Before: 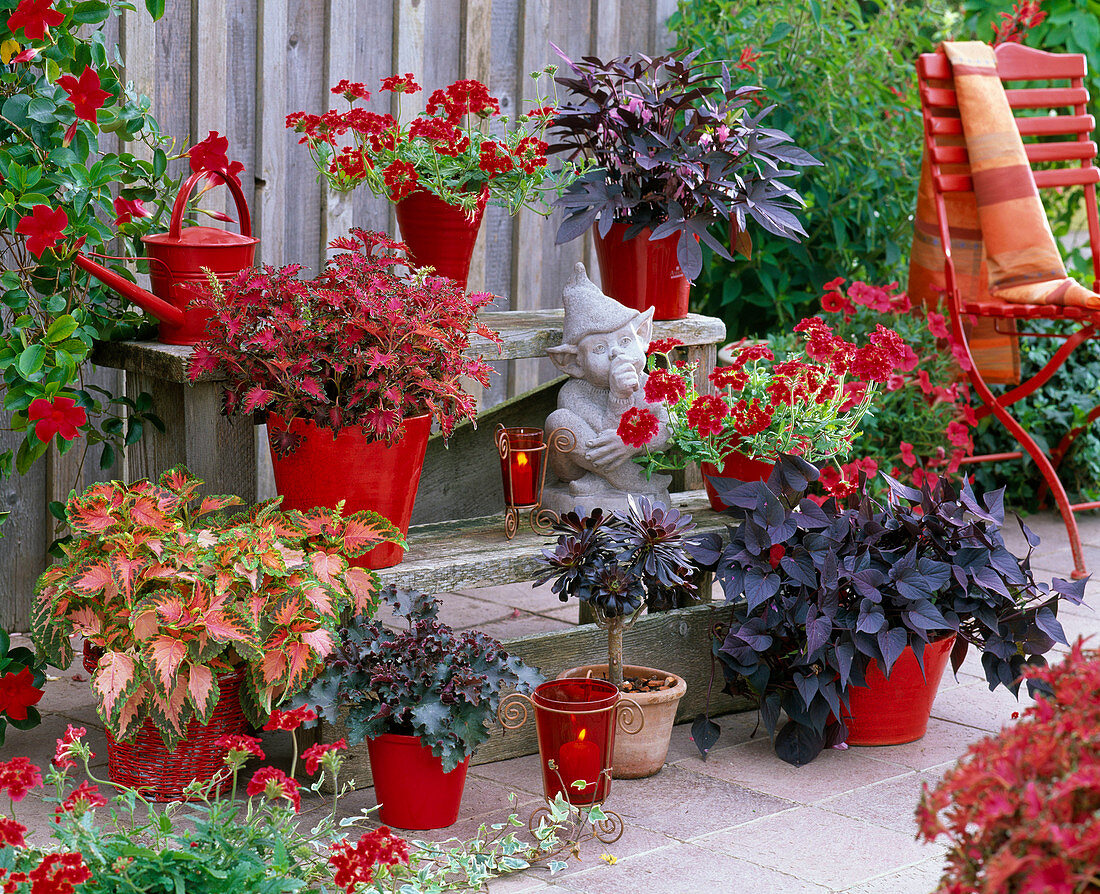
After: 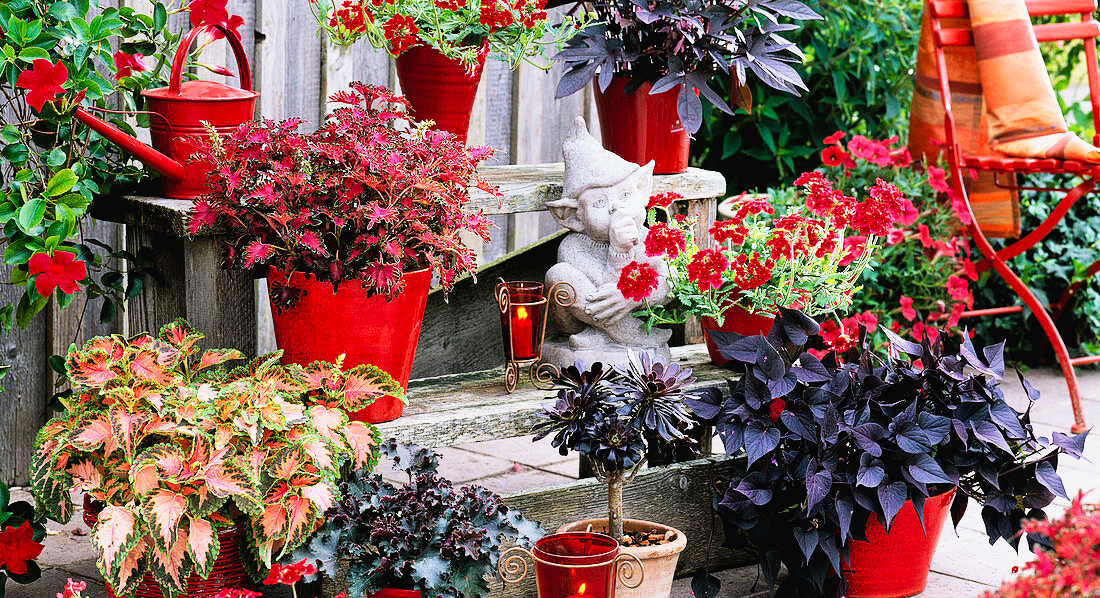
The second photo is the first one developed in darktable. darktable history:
crop: top 16.342%, bottom 16.708%
tone curve: curves: ch0 [(0, 0.017) (0.259, 0.344) (0.593, 0.778) (0.786, 0.931) (1, 0.999)]; ch1 [(0, 0) (0.405, 0.387) (0.442, 0.47) (0.492, 0.5) (0.511, 0.503) (0.548, 0.596) (0.7, 0.795) (1, 1)]; ch2 [(0, 0) (0.411, 0.433) (0.5, 0.504) (0.535, 0.581) (1, 1)], preserve colors none
filmic rgb: black relative exposure -5.1 EV, white relative exposure 3.49 EV, hardness 3.16, contrast 1.3, highlights saturation mix -49.71%, iterations of high-quality reconstruction 0
